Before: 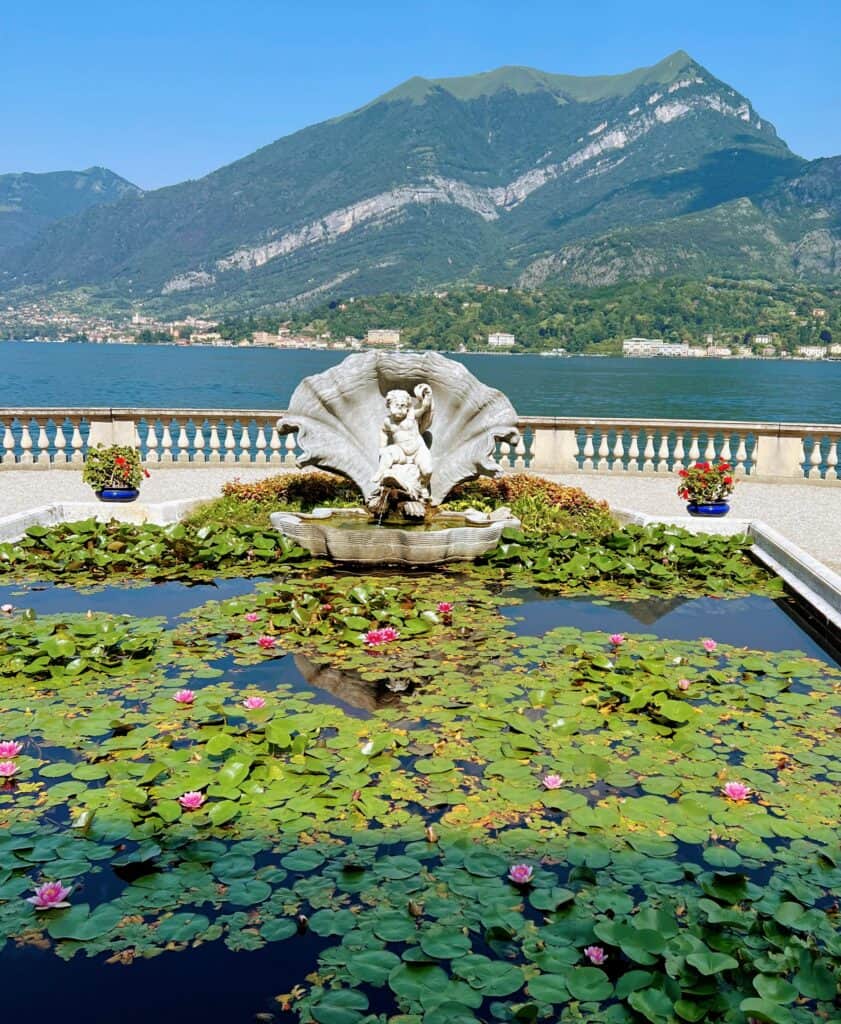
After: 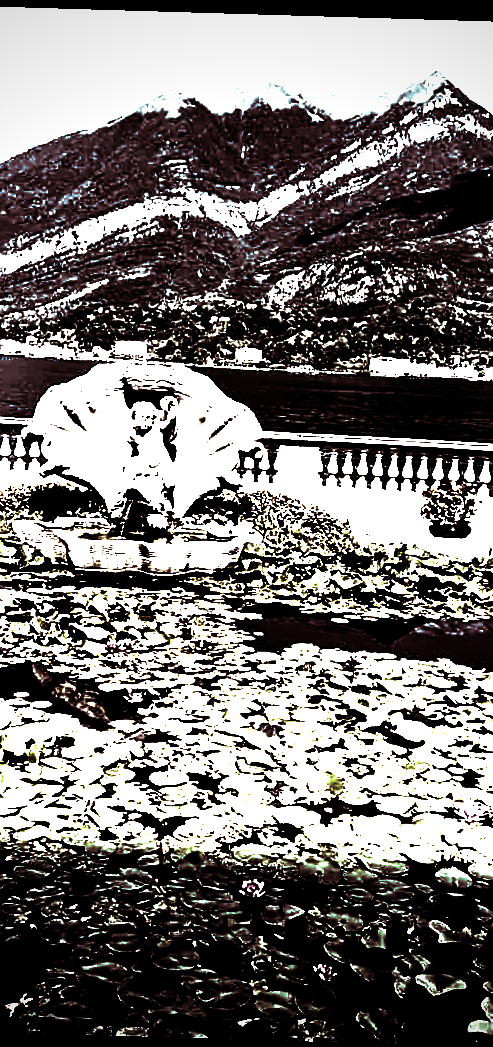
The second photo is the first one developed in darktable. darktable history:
exposure: black level correction 0, exposure 2 EV, compensate highlight preservation false
split-toning: on, module defaults
crop: left 31.458%, top 0%, right 11.876%
rotate and perspective: rotation 1.72°, automatic cropping off
sharpen: on, module defaults
vignetting: on, module defaults
levels: levels [0.721, 0.937, 0.997]
